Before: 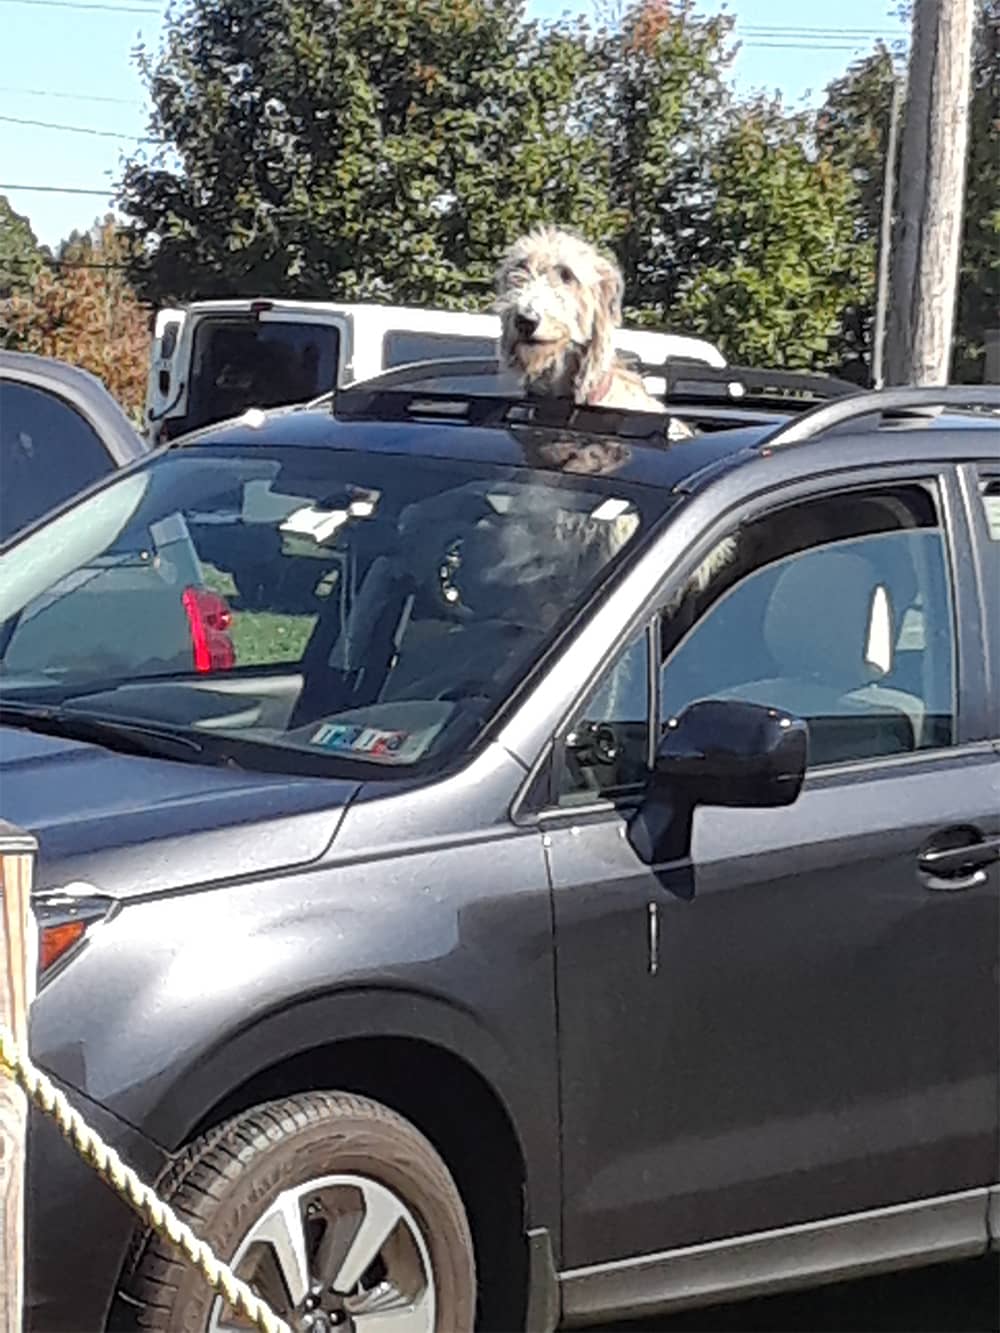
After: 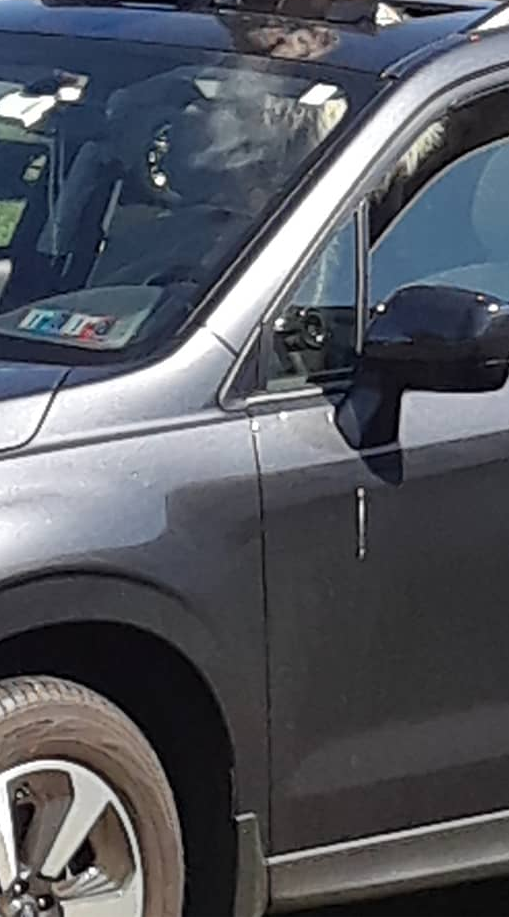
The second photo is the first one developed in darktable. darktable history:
crop and rotate: left 29.237%, top 31.152%, right 19.807%
shadows and highlights: shadows 4.1, highlights -17.6, soften with gaussian
